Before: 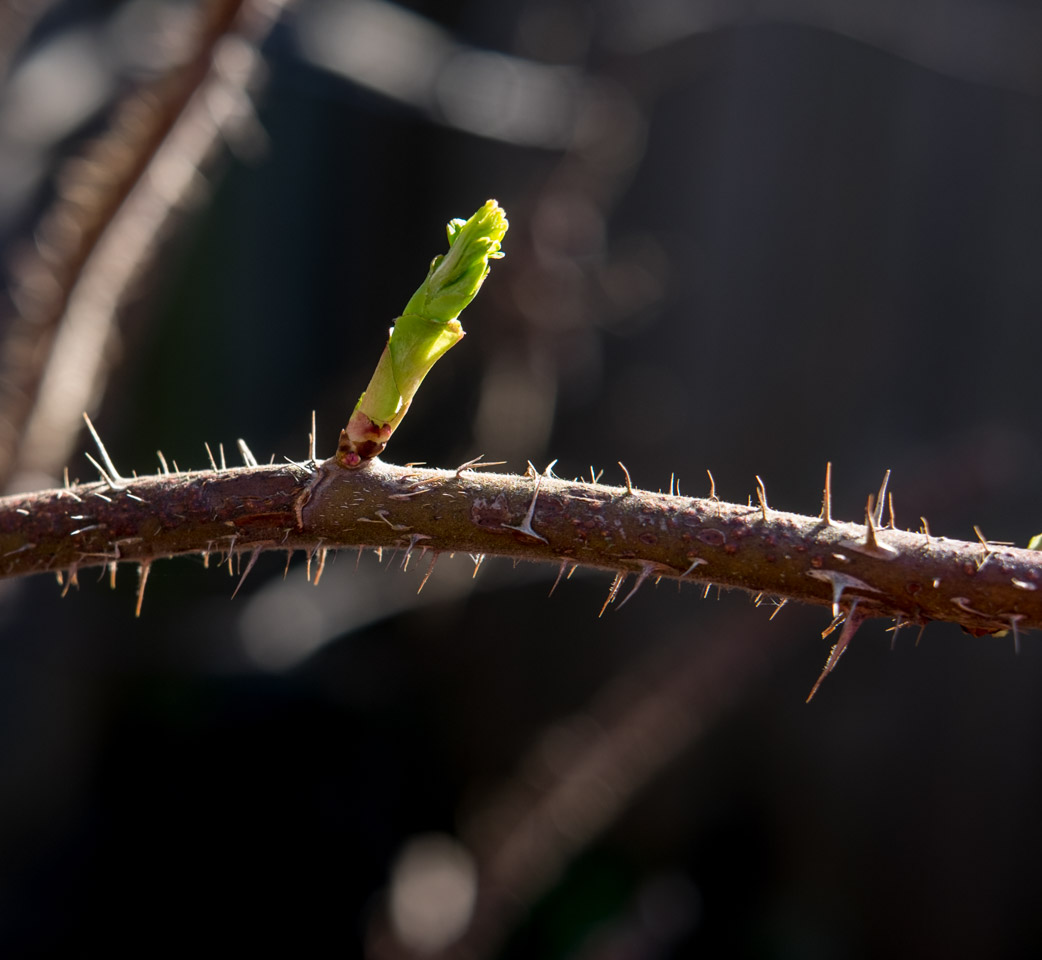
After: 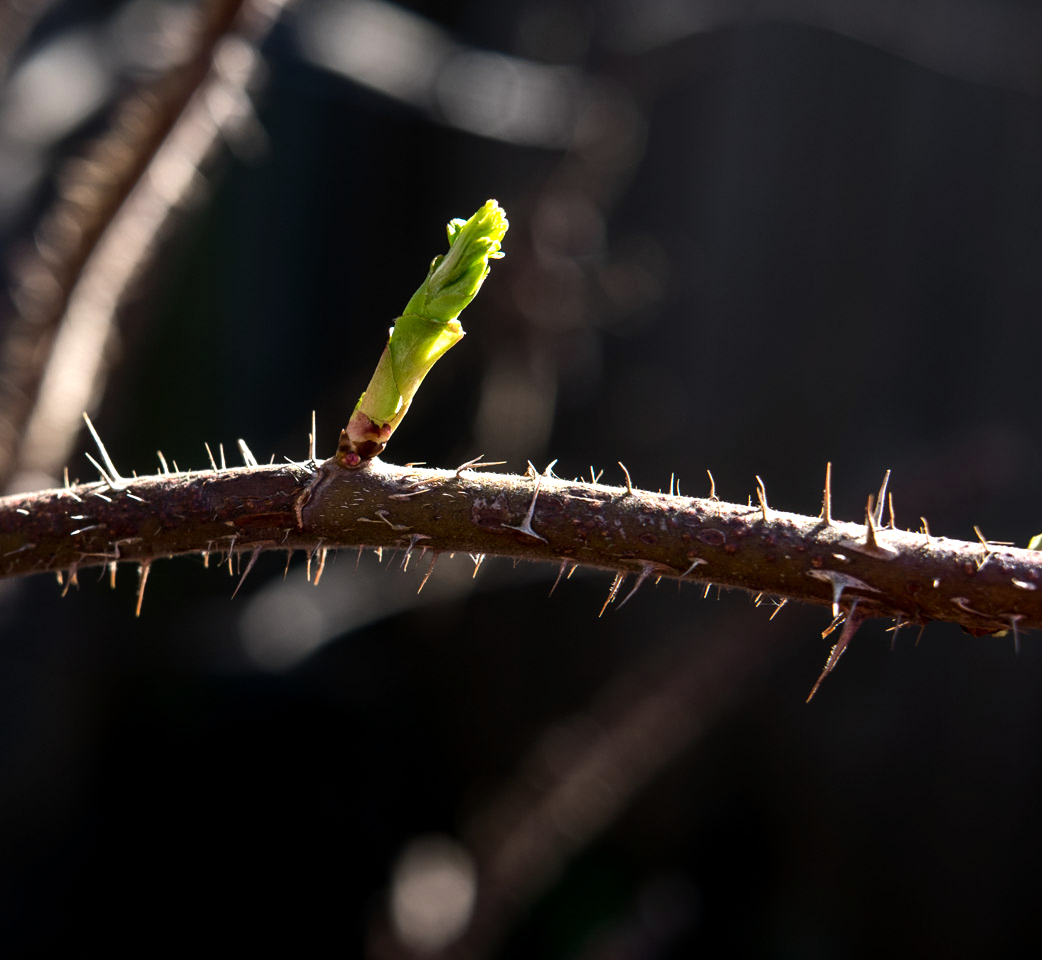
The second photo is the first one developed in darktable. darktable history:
exposure: exposure -0.048 EV, compensate highlight preservation false
tone equalizer: -8 EV -0.75 EV, -7 EV -0.7 EV, -6 EV -0.6 EV, -5 EV -0.4 EV, -3 EV 0.4 EV, -2 EV 0.6 EV, -1 EV 0.7 EV, +0 EV 0.75 EV, edges refinement/feathering 500, mask exposure compensation -1.57 EV, preserve details no
